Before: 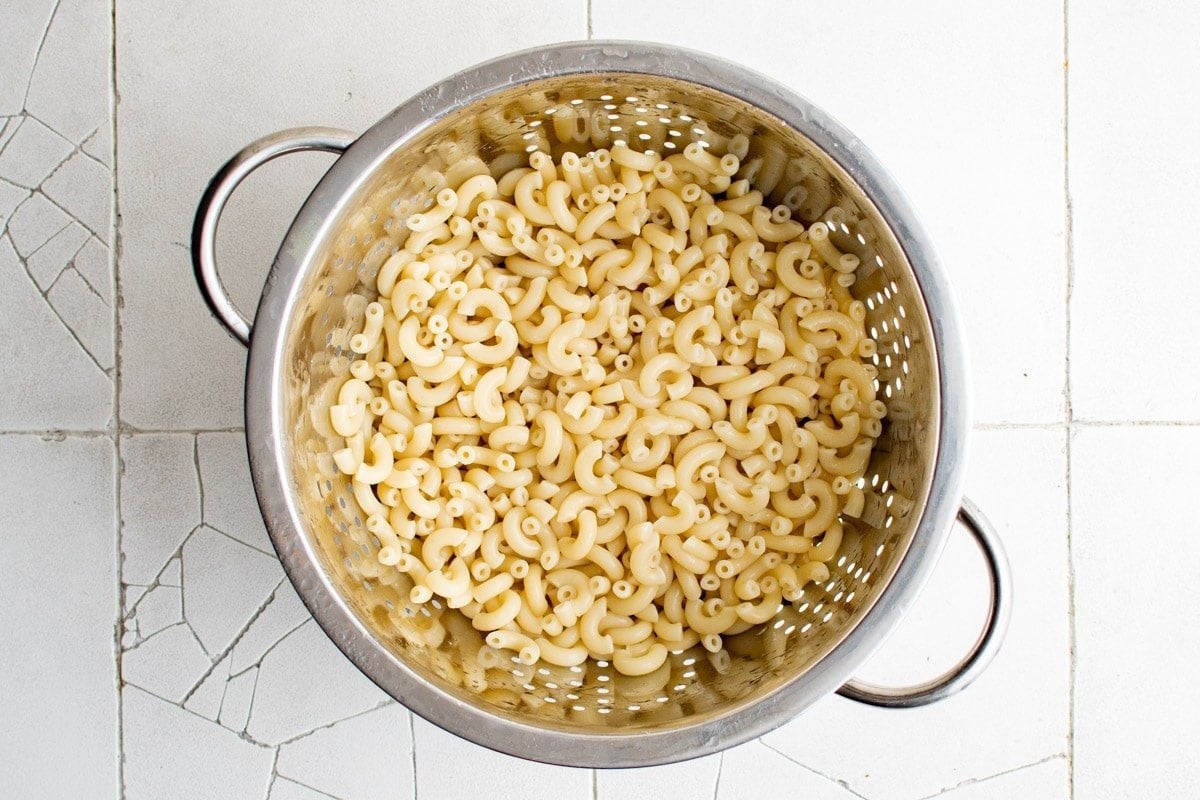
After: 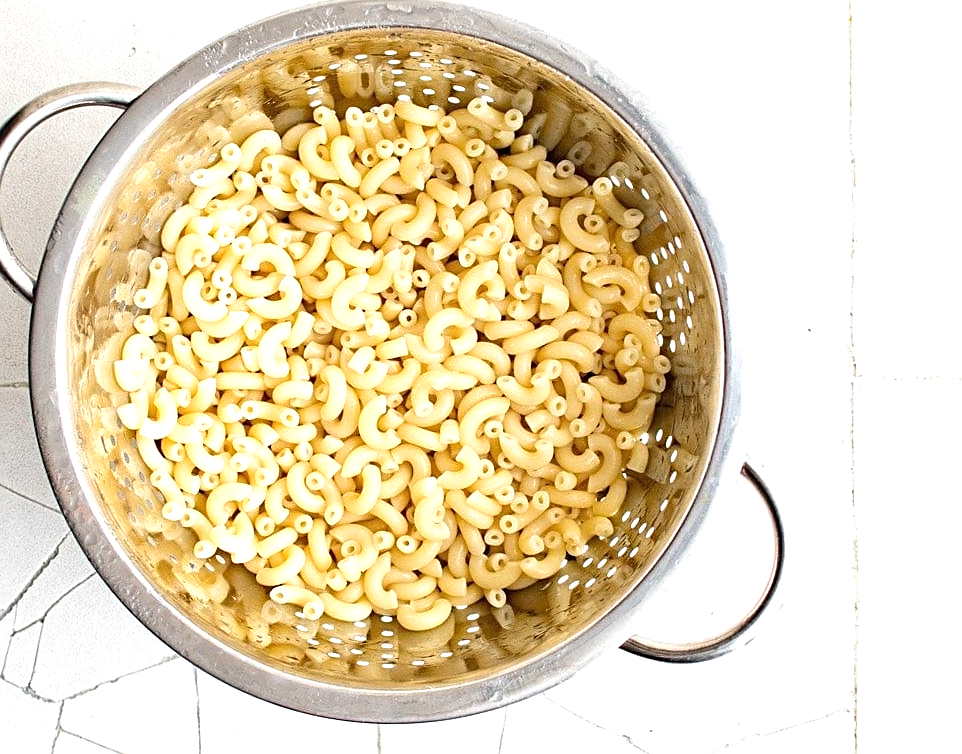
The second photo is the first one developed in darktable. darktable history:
sharpen: on, module defaults
exposure: black level correction 0, exposure 0.594 EV, compensate highlight preservation false
crop and rotate: left 18.038%, top 5.742%, right 1.759%
tone equalizer: edges refinement/feathering 500, mask exposure compensation -1.57 EV, preserve details no
